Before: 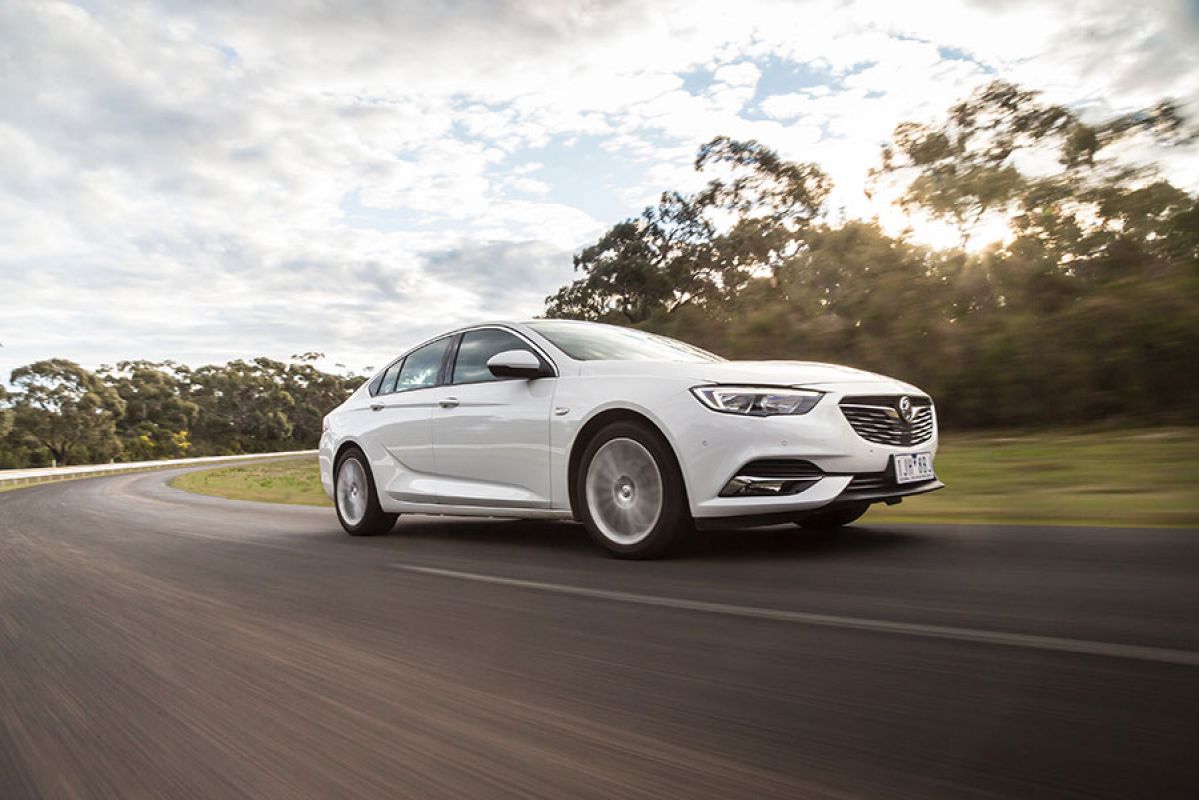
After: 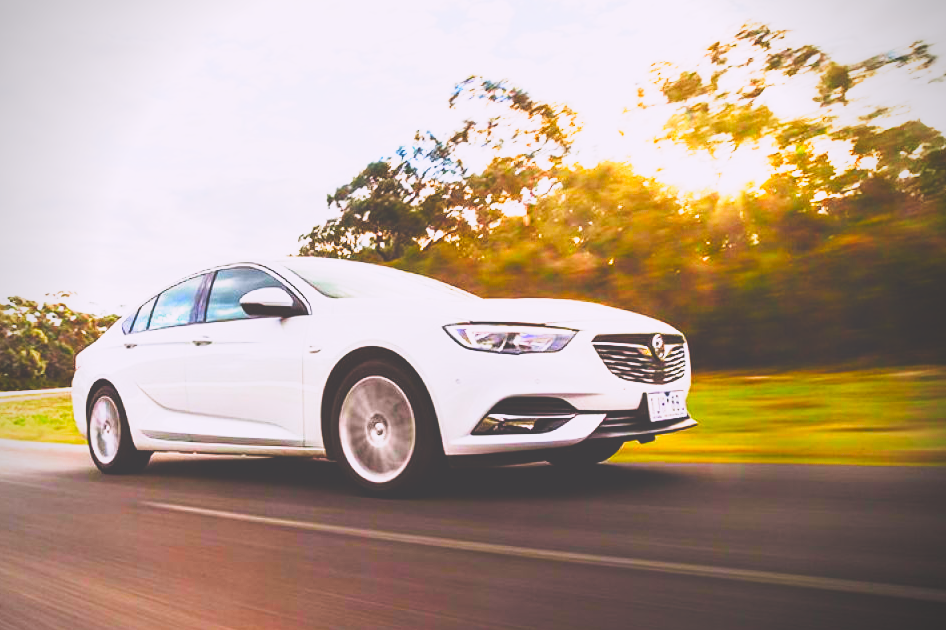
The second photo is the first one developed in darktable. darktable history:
tone curve: curves: ch0 [(0, 0.017) (0.239, 0.277) (0.508, 0.593) (0.826, 0.855) (1, 0.945)]; ch1 [(0, 0) (0.401, 0.42) (0.442, 0.47) (0.492, 0.498) (0.511, 0.504) (0.555, 0.586) (0.681, 0.739) (1, 1)]; ch2 [(0, 0) (0.411, 0.433) (0.5, 0.504) (0.545, 0.574) (1, 1)], preserve colors none
exposure: exposure 0.197 EV, compensate exposure bias true, compensate highlight preservation false
vignetting: on, module defaults
crop and rotate: left 20.642%, top 7.752%, right 0.408%, bottom 13.429%
base curve: curves: ch0 [(0, 0.036) (0.007, 0.037) (0.604, 0.887) (1, 1)], preserve colors none
color correction: highlights a* 1.6, highlights b* -1.8, saturation 2.48
tone equalizer: -8 EV -0.452 EV, -7 EV -0.358 EV, -6 EV -0.366 EV, -5 EV -0.21 EV, -3 EV 0.251 EV, -2 EV 0.363 EV, -1 EV 0.403 EV, +0 EV 0.412 EV
